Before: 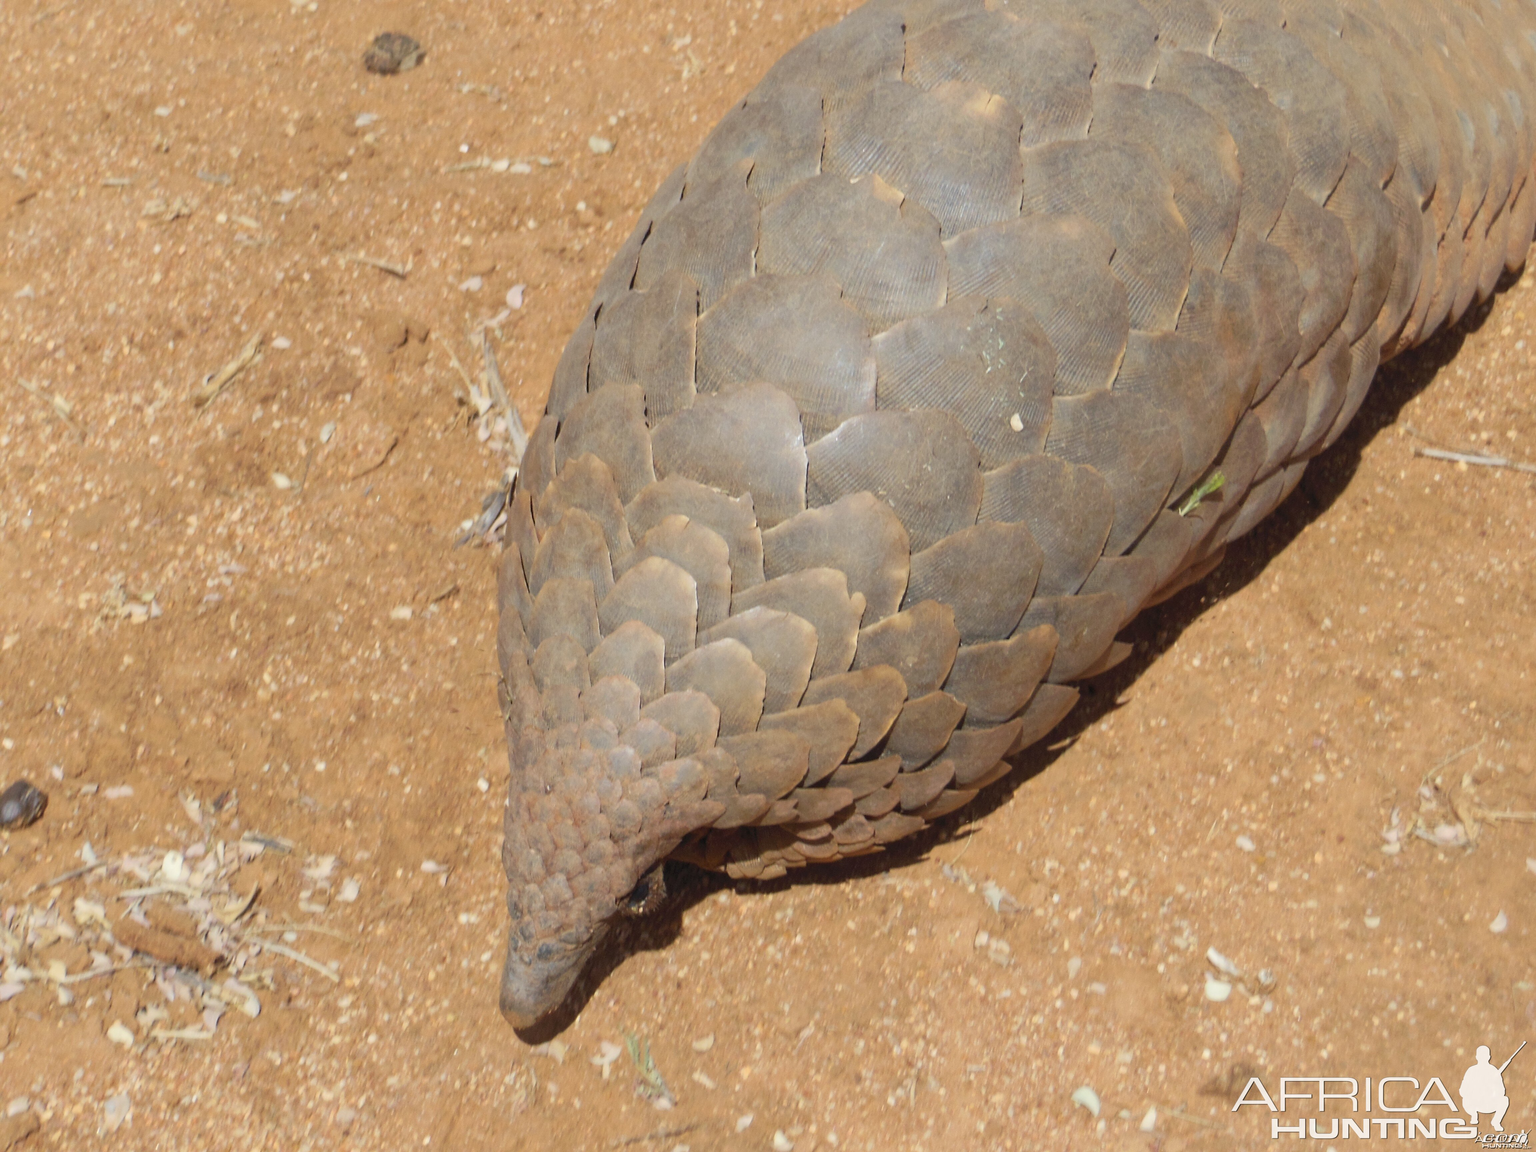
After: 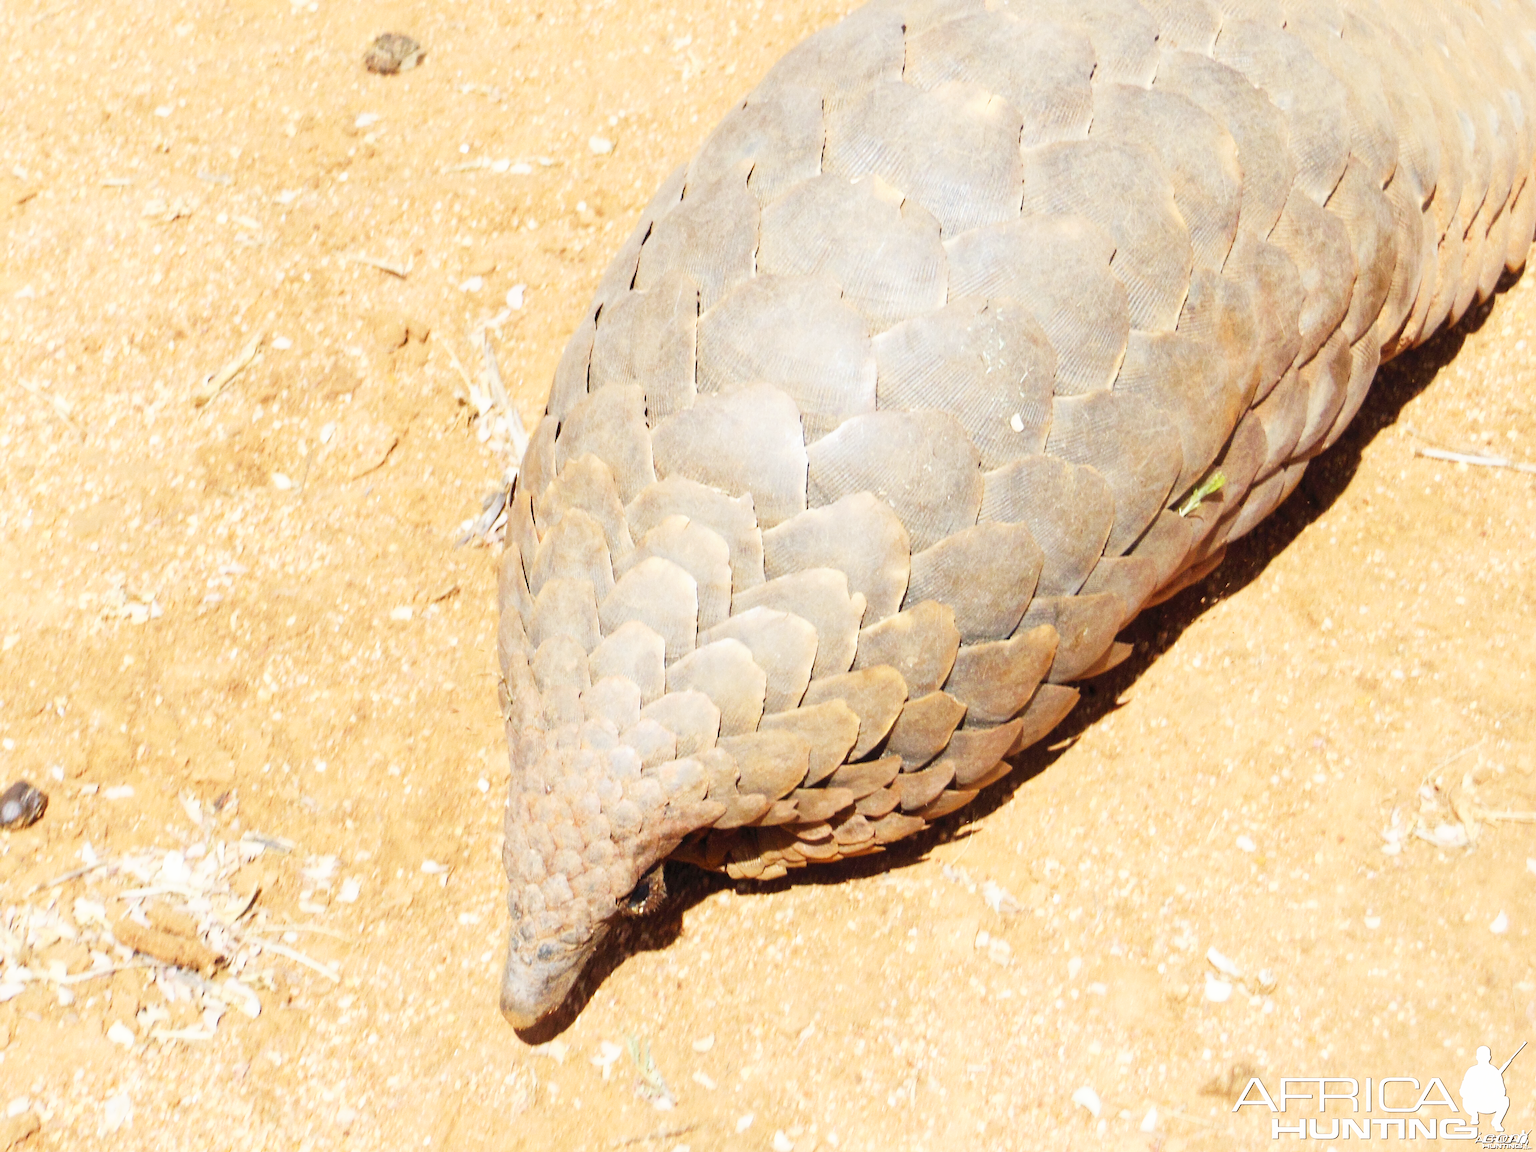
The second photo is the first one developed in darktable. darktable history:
base curve: curves: ch0 [(0, 0) (0.007, 0.004) (0.027, 0.03) (0.046, 0.07) (0.207, 0.54) (0.442, 0.872) (0.673, 0.972) (1, 1)], preserve colors none
sharpen: radius 1.865, amount 0.408, threshold 1.304
